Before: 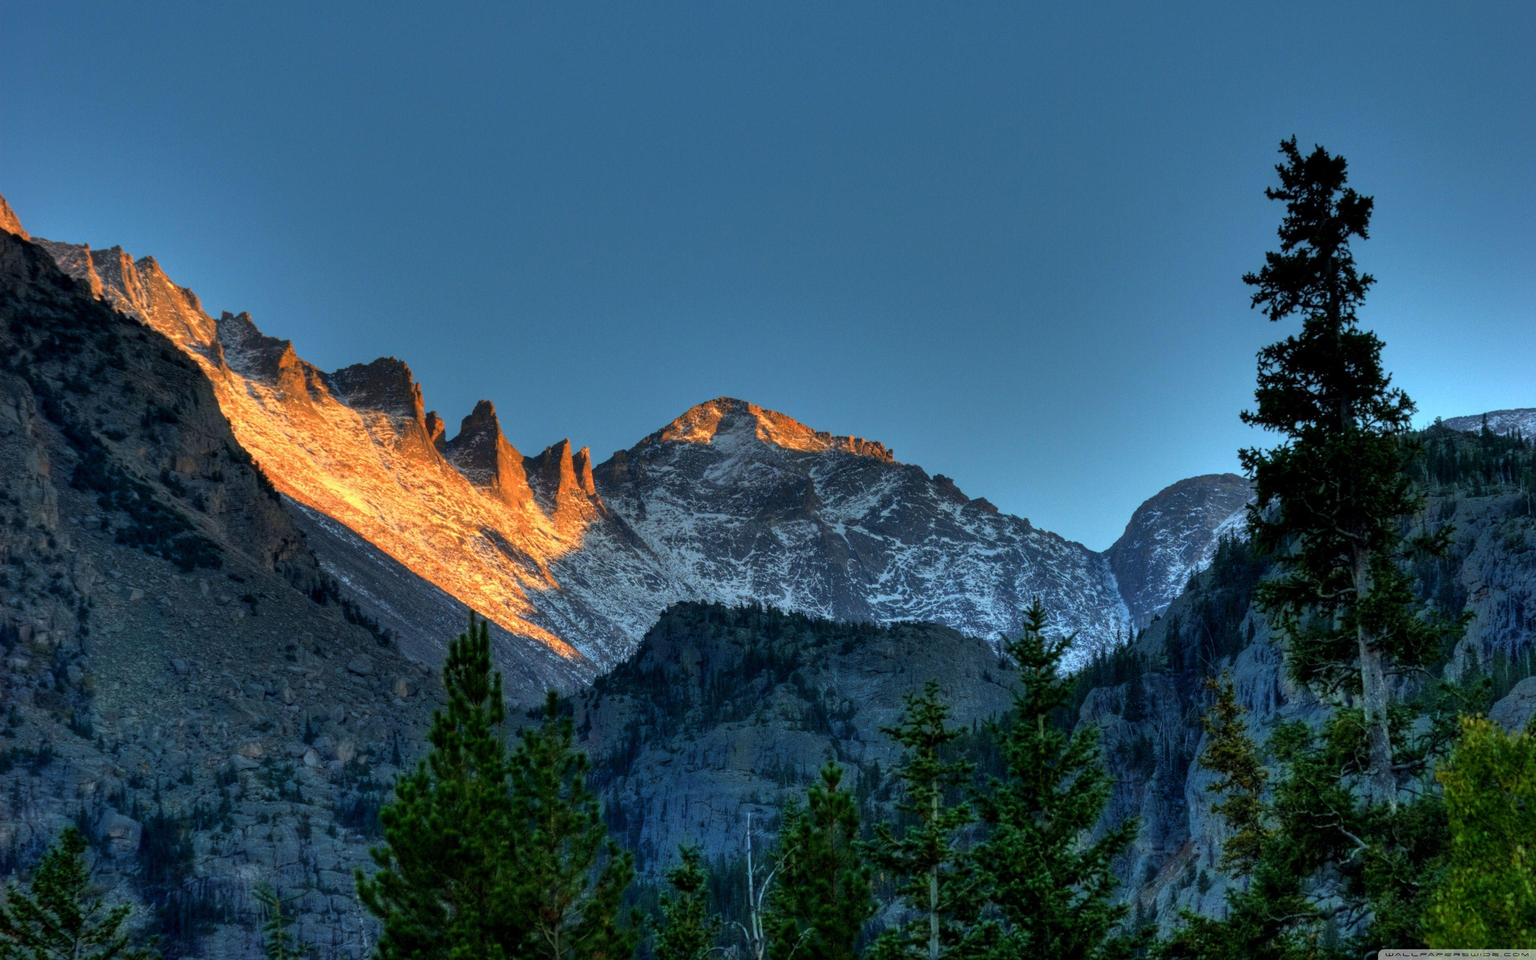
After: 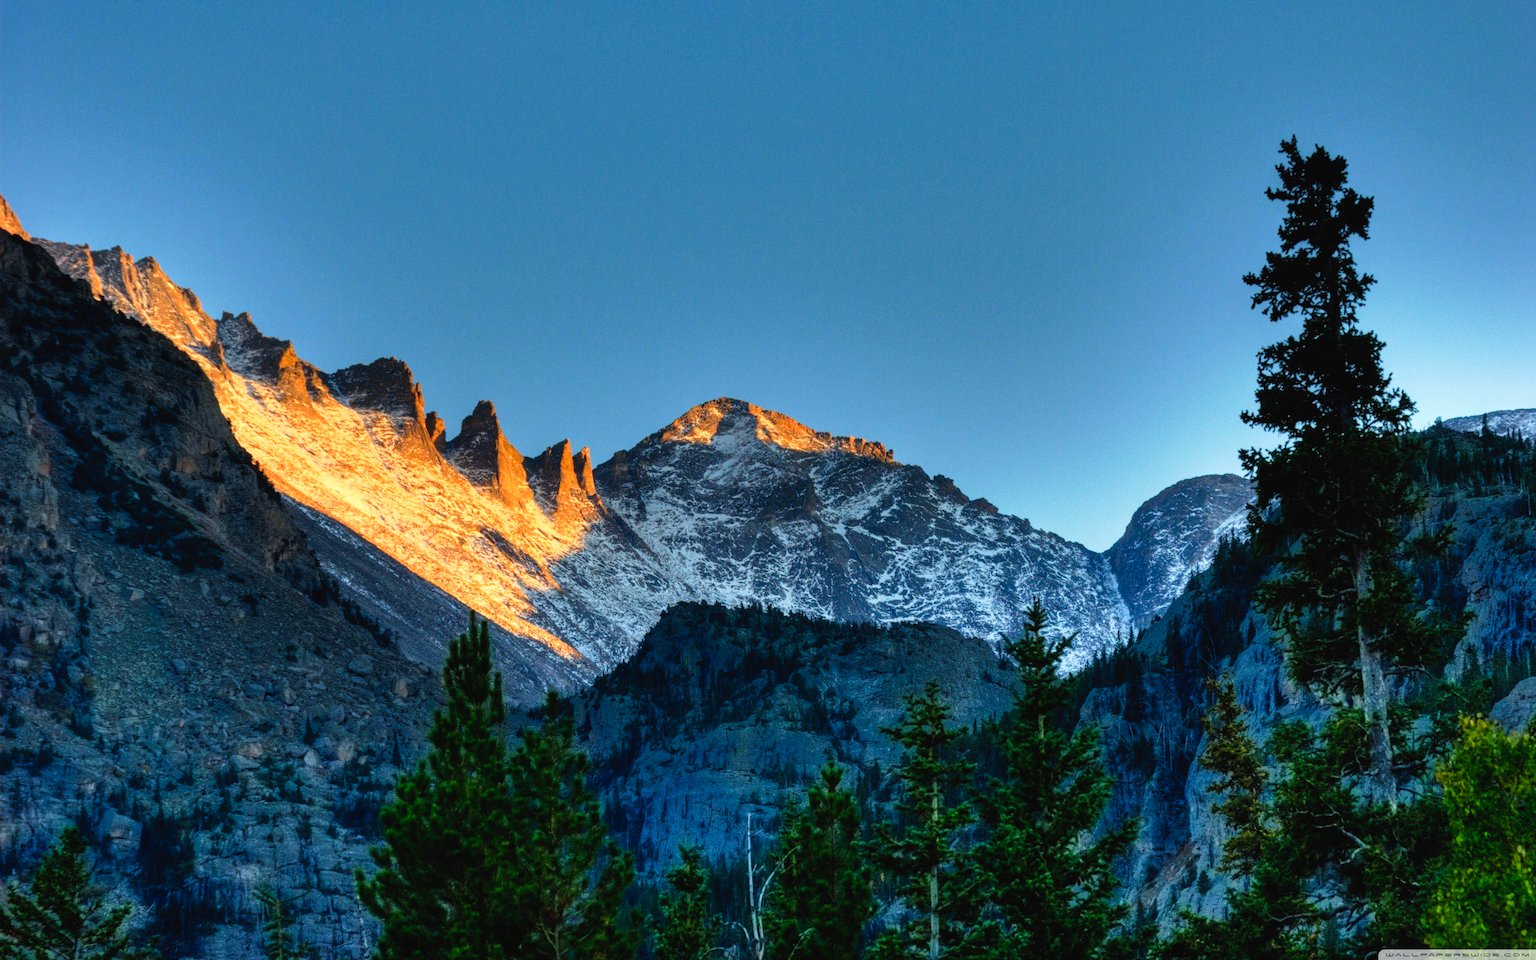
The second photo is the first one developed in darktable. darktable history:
tone curve: curves: ch0 [(0, 0.023) (0.087, 0.065) (0.184, 0.168) (0.45, 0.54) (0.57, 0.683) (0.706, 0.841) (0.877, 0.948) (1, 0.984)]; ch1 [(0, 0) (0.388, 0.369) (0.447, 0.447) (0.505, 0.5) (0.534, 0.535) (0.563, 0.563) (0.579, 0.59) (0.644, 0.663) (1, 1)]; ch2 [(0, 0) (0.301, 0.259) (0.385, 0.395) (0.492, 0.496) (0.518, 0.537) (0.583, 0.605) (0.673, 0.667) (1, 1)], preserve colors none
